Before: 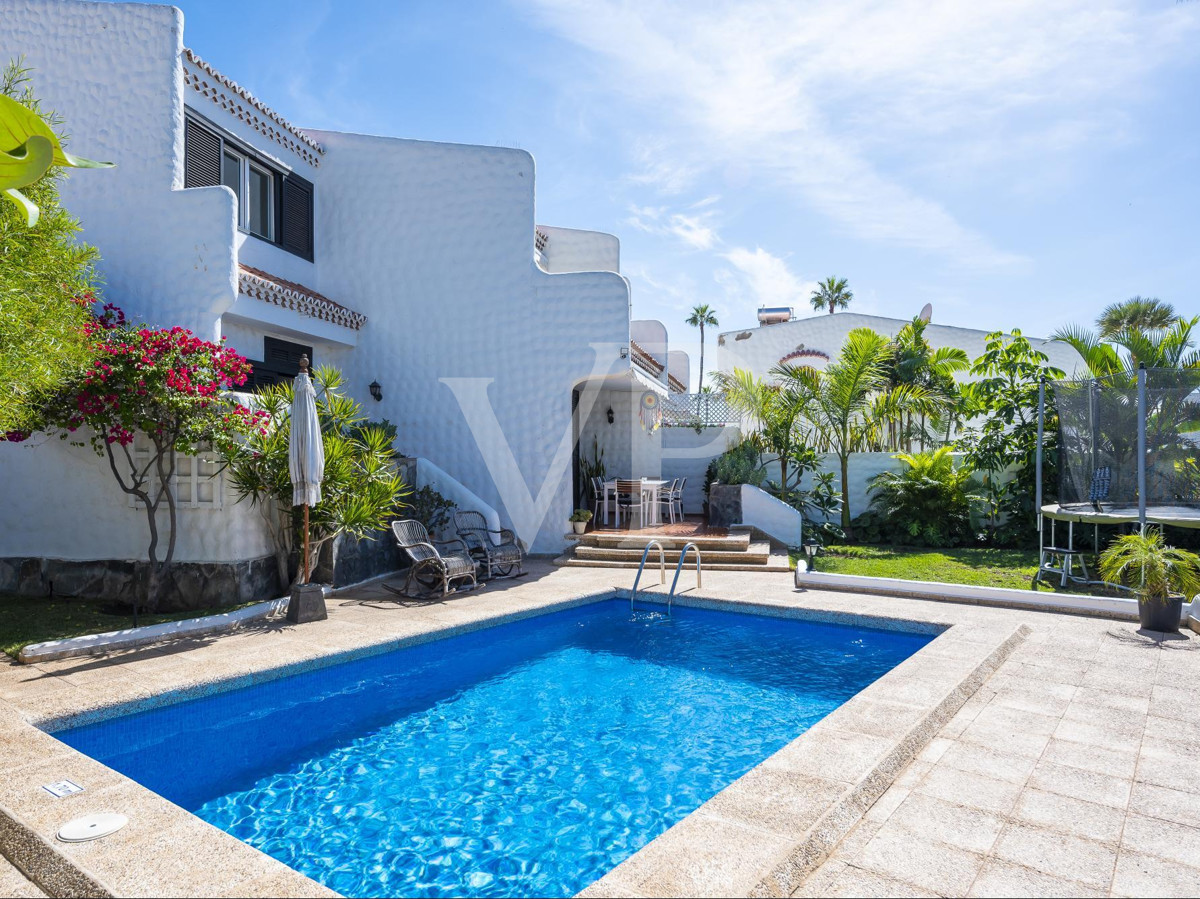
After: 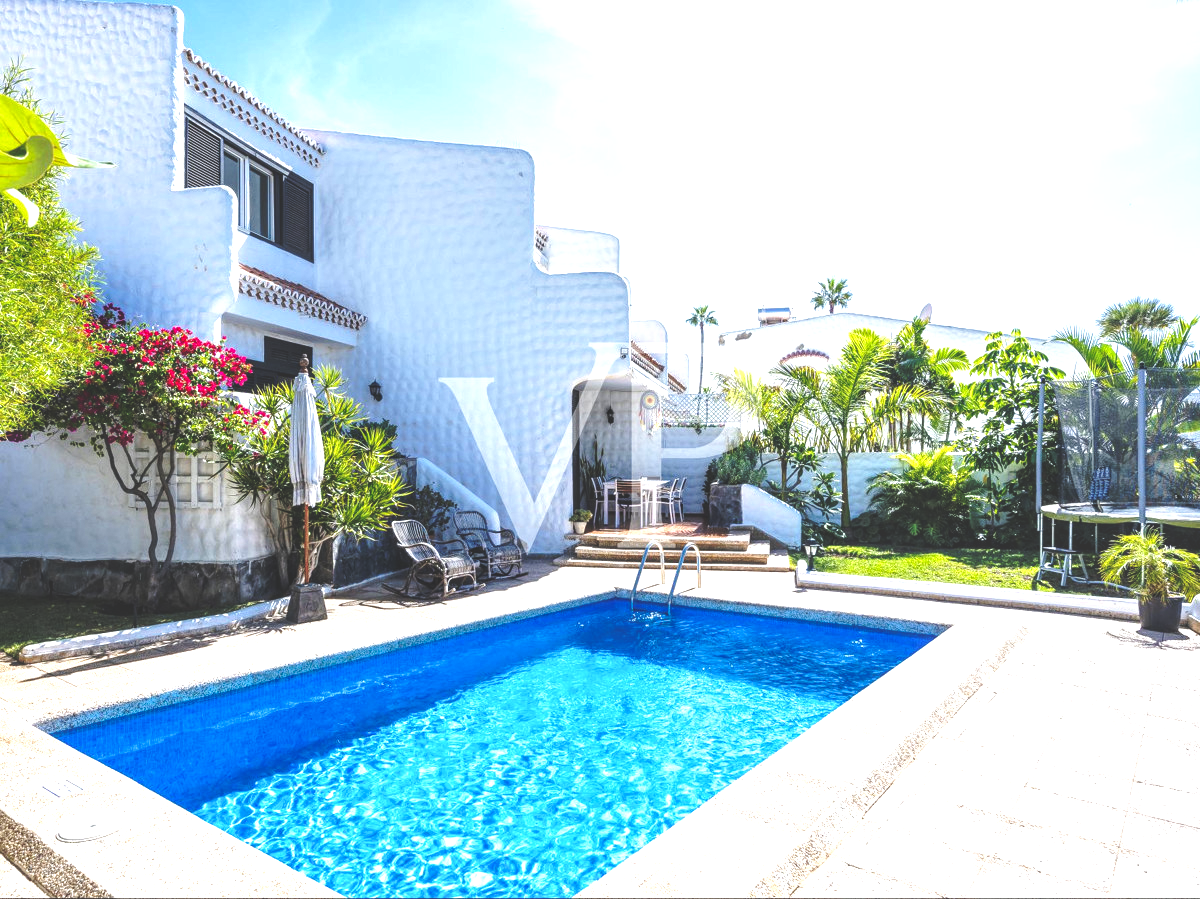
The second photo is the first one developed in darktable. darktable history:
rgb curve: curves: ch0 [(0, 0.186) (0.314, 0.284) (0.775, 0.708) (1, 1)], compensate middle gray true, preserve colors none
levels: levels [0, 0.474, 0.947]
local contrast: highlights 99%, shadows 86%, detail 160%, midtone range 0.2
base curve: curves: ch0 [(0, 0) (0.028, 0.03) (0.121, 0.232) (0.46, 0.748) (0.859, 0.968) (1, 1)], preserve colors none
exposure: black level correction 0.003, exposure 0.383 EV, compensate highlight preservation false
